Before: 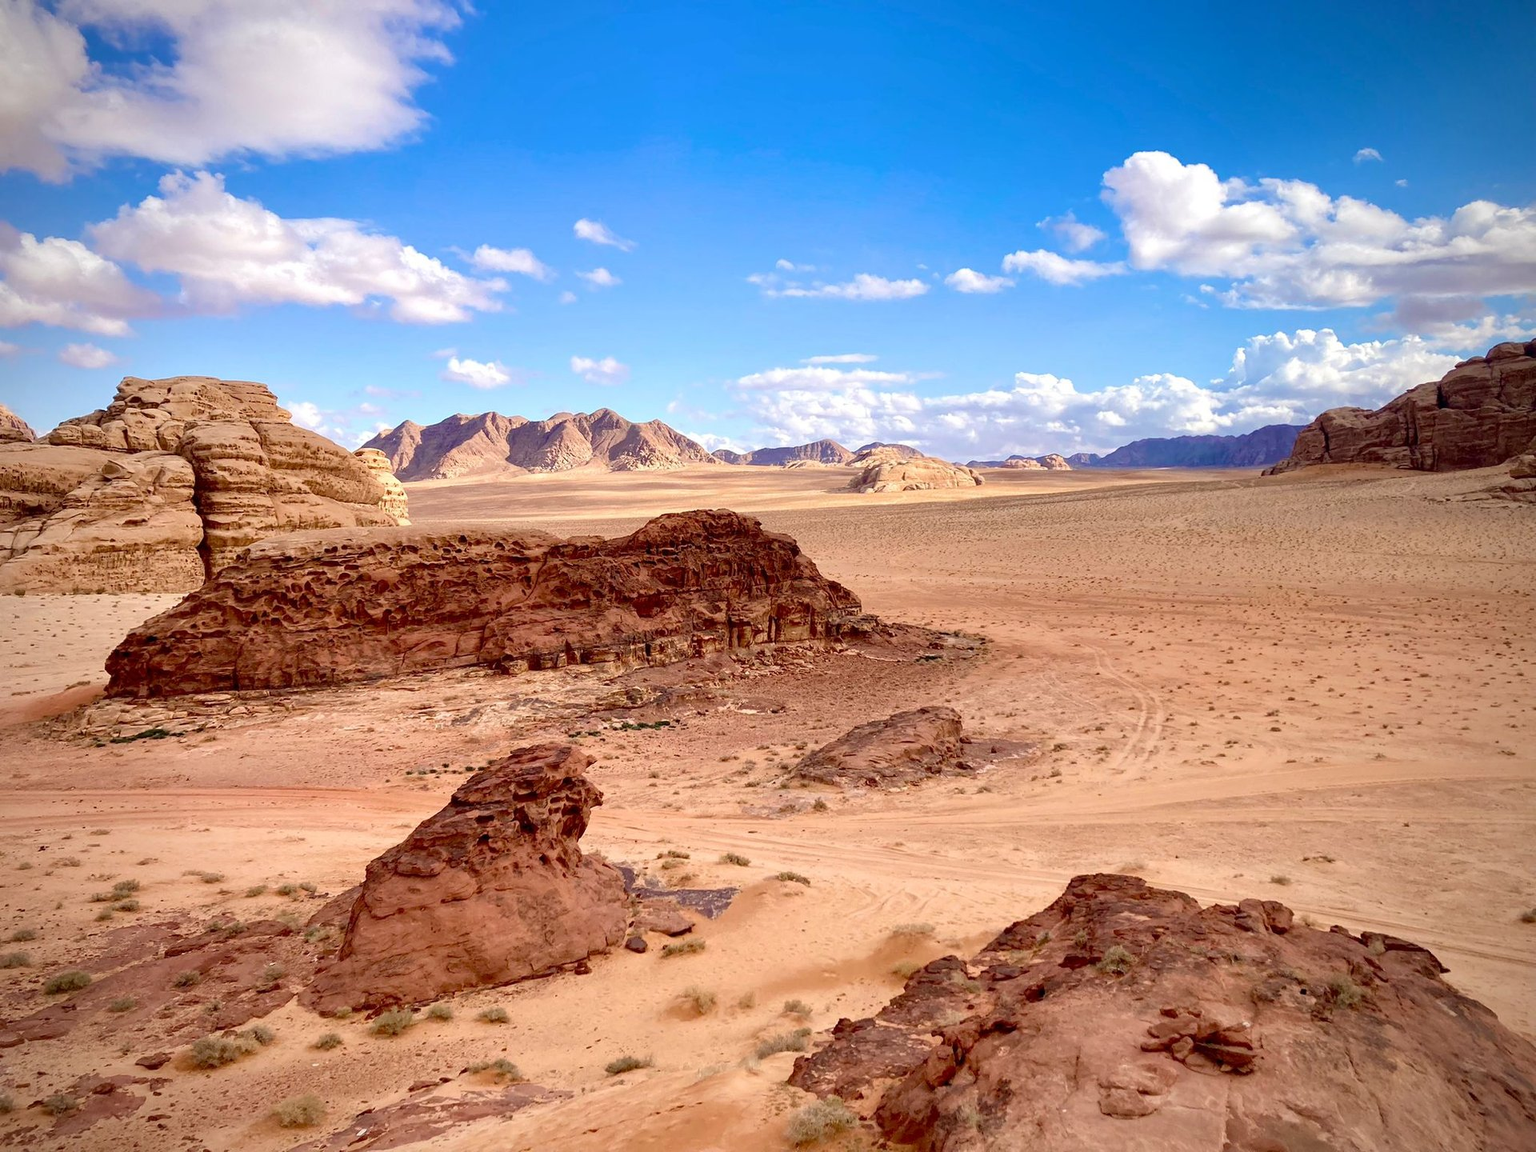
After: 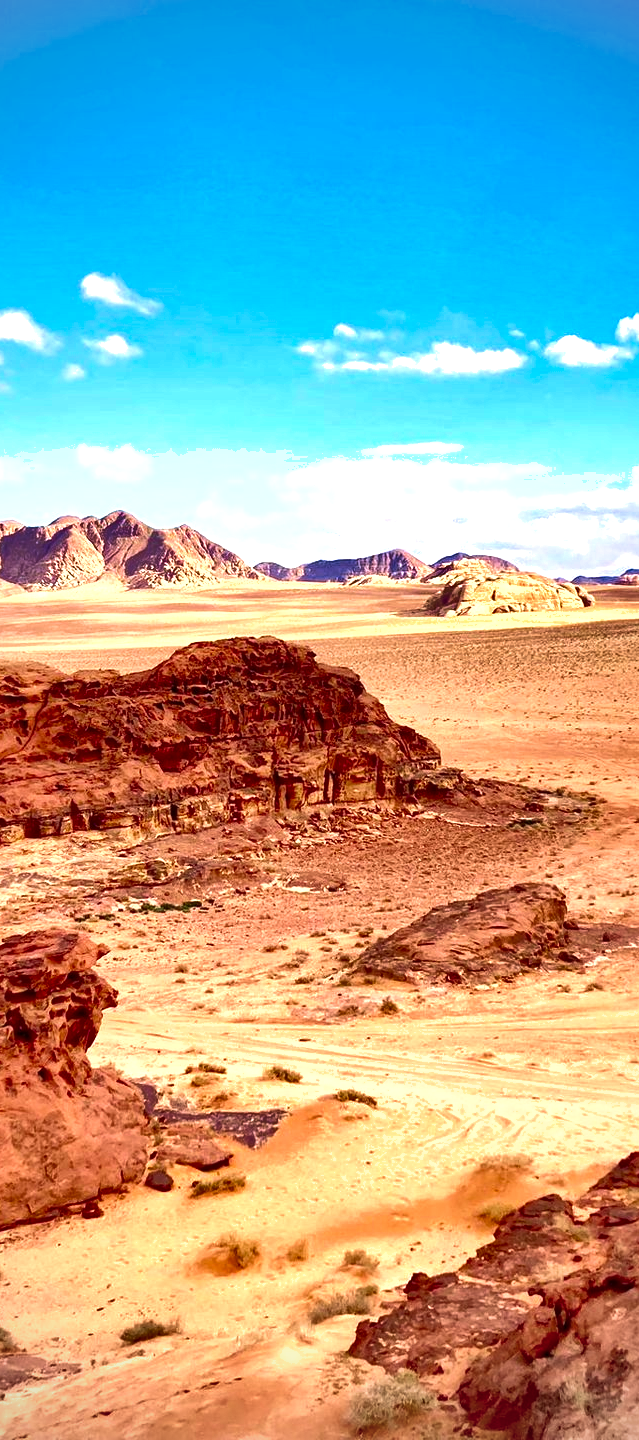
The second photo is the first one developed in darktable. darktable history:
crop: left 33.136%, right 33.574%
exposure: black level correction 0, exposure 0.702 EV, compensate highlight preservation false
contrast brightness saturation: contrast 0.089, saturation 0.27
local contrast: mode bilateral grid, contrast 21, coarseness 50, detail 132%, midtone range 0.2
vignetting: on, module defaults
shadows and highlights: shadows 60.1, soften with gaussian
velvia: on, module defaults
